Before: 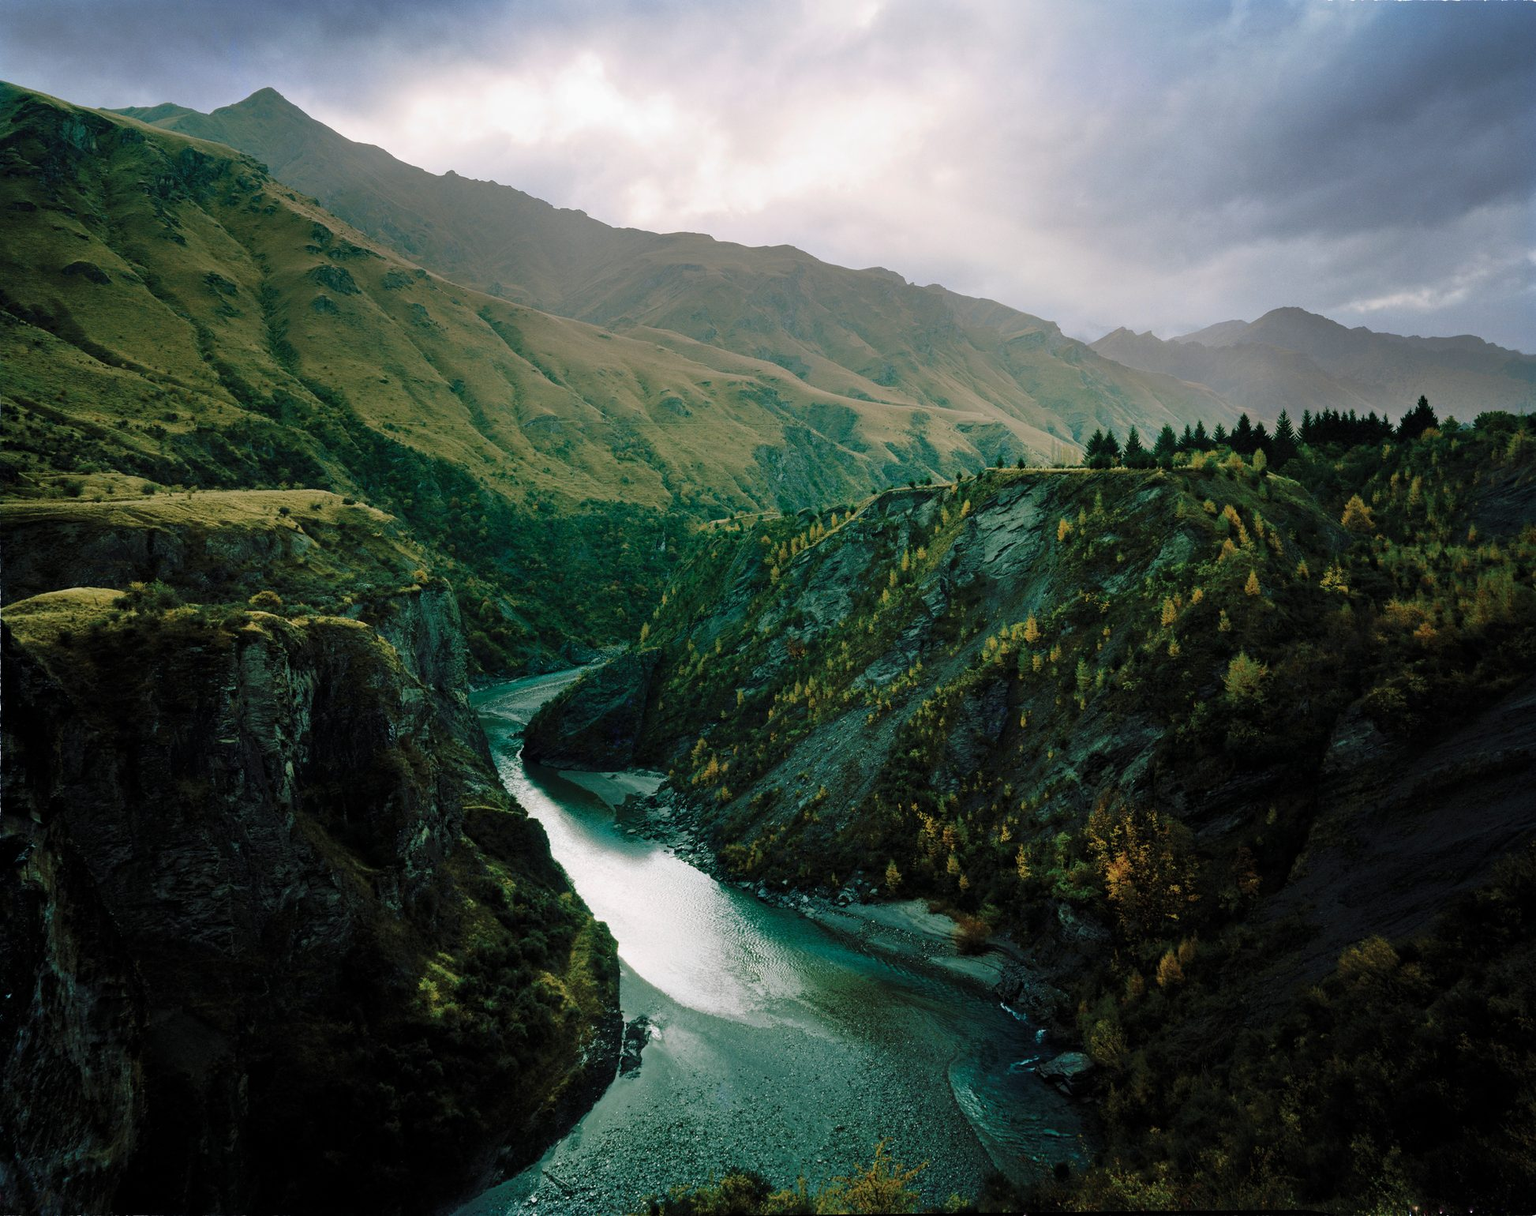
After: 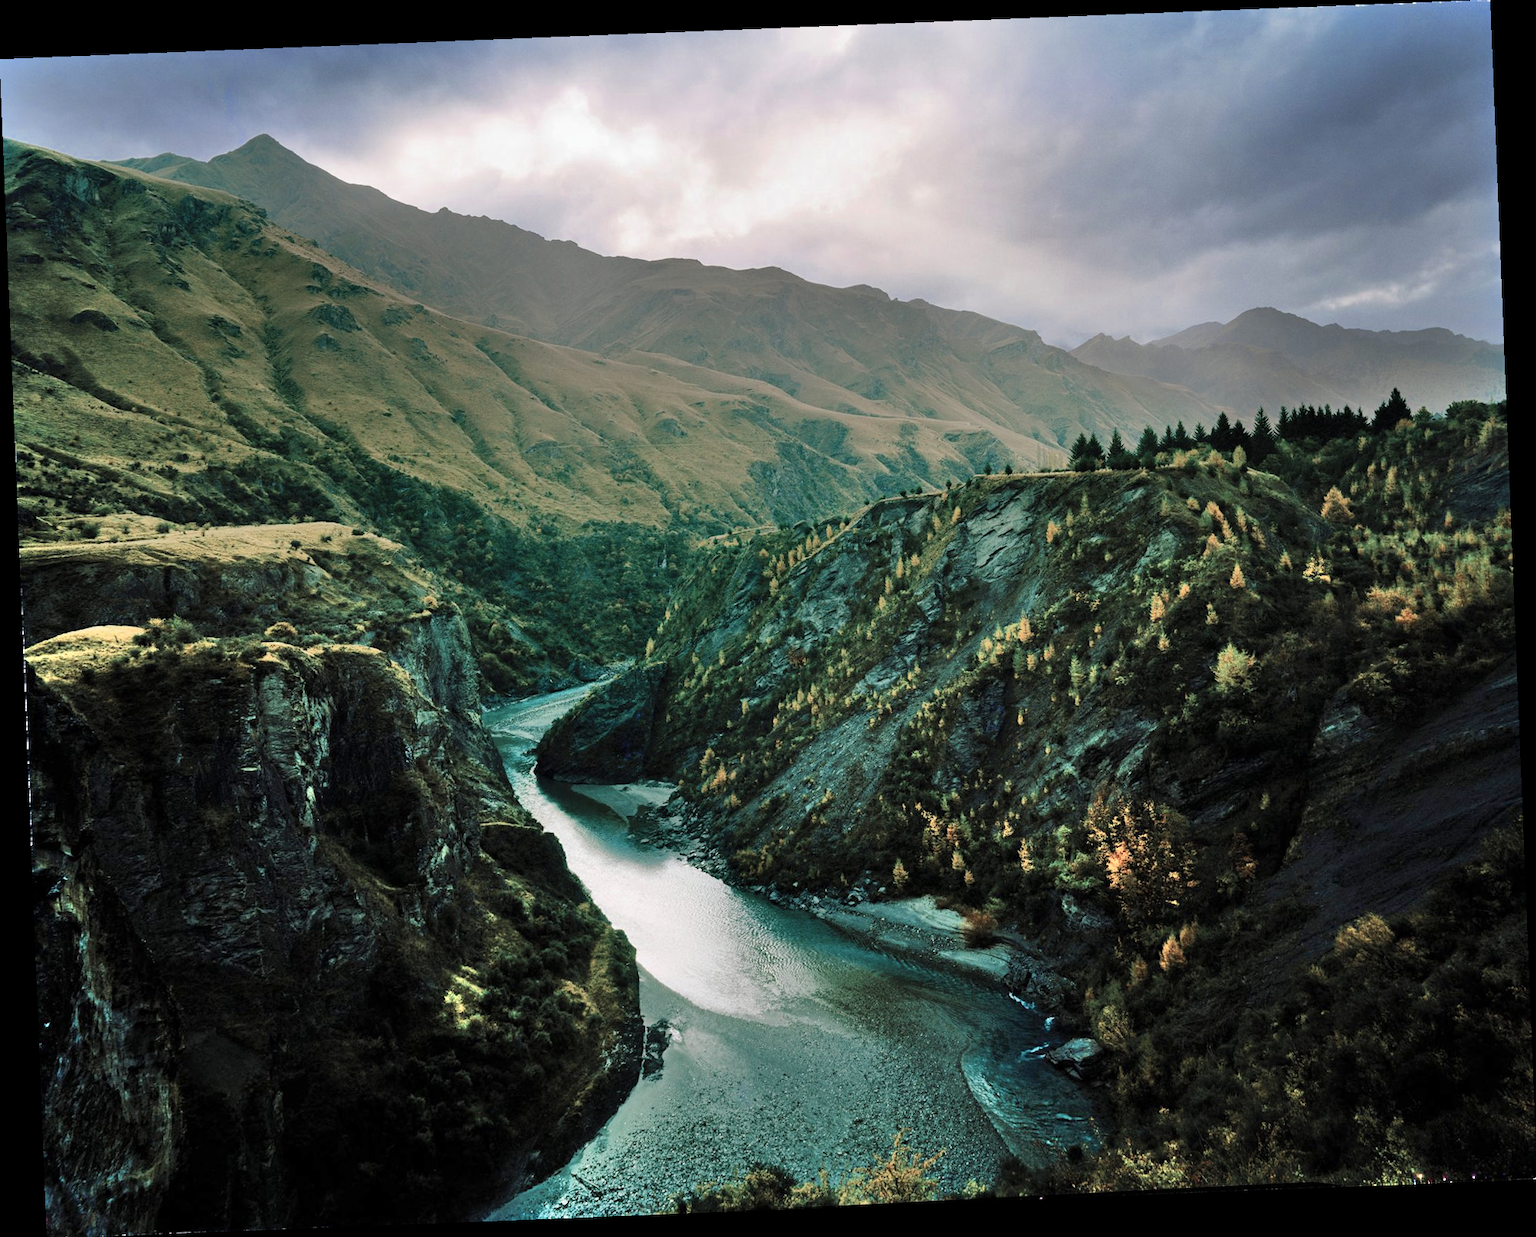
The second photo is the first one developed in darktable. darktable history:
rotate and perspective: rotation -2.29°, automatic cropping off
shadows and highlights: shadows 53, soften with gaussian
color zones: curves: ch0 [(0, 0.473) (0.001, 0.473) (0.226, 0.548) (0.4, 0.589) (0.525, 0.54) (0.728, 0.403) (0.999, 0.473) (1, 0.473)]; ch1 [(0, 0.619) (0.001, 0.619) (0.234, 0.388) (0.4, 0.372) (0.528, 0.422) (0.732, 0.53) (0.999, 0.619) (1, 0.619)]; ch2 [(0, 0.547) (0.001, 0.547) (0.226, 0.45) (0.4, 0.525) (0.525, 0.585) (0.8, 0.511) (0.999, 0.547) (1, 0.547)]
